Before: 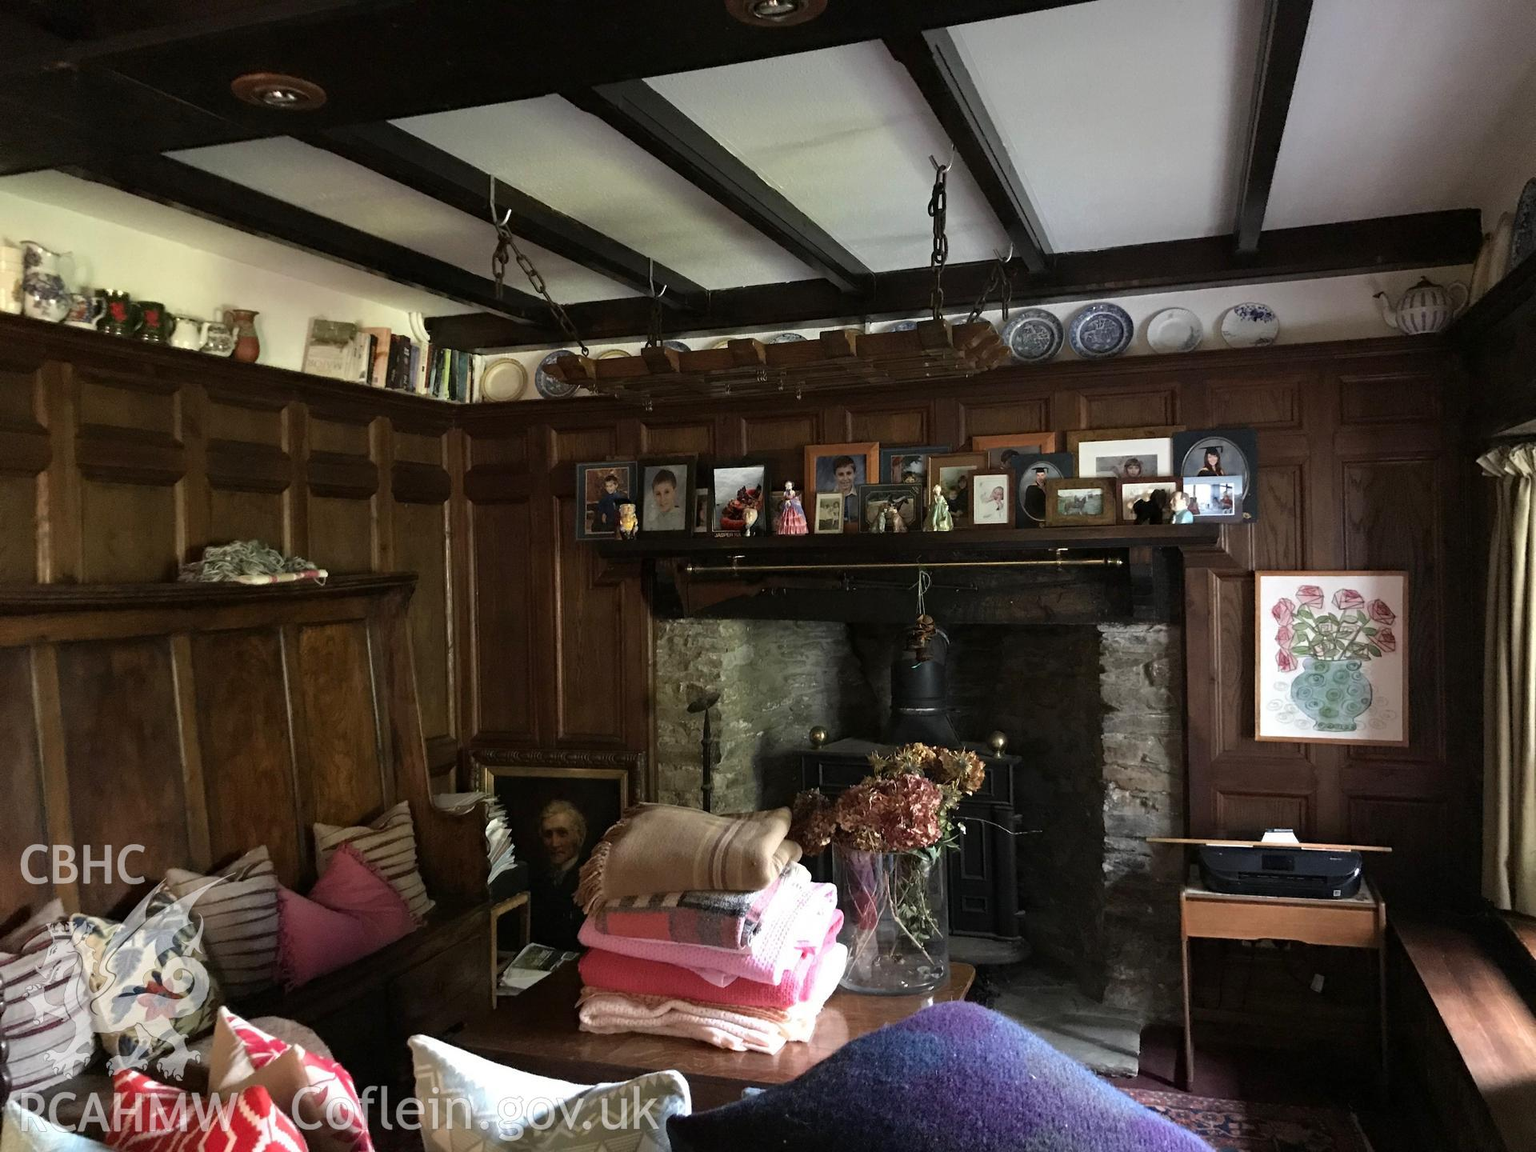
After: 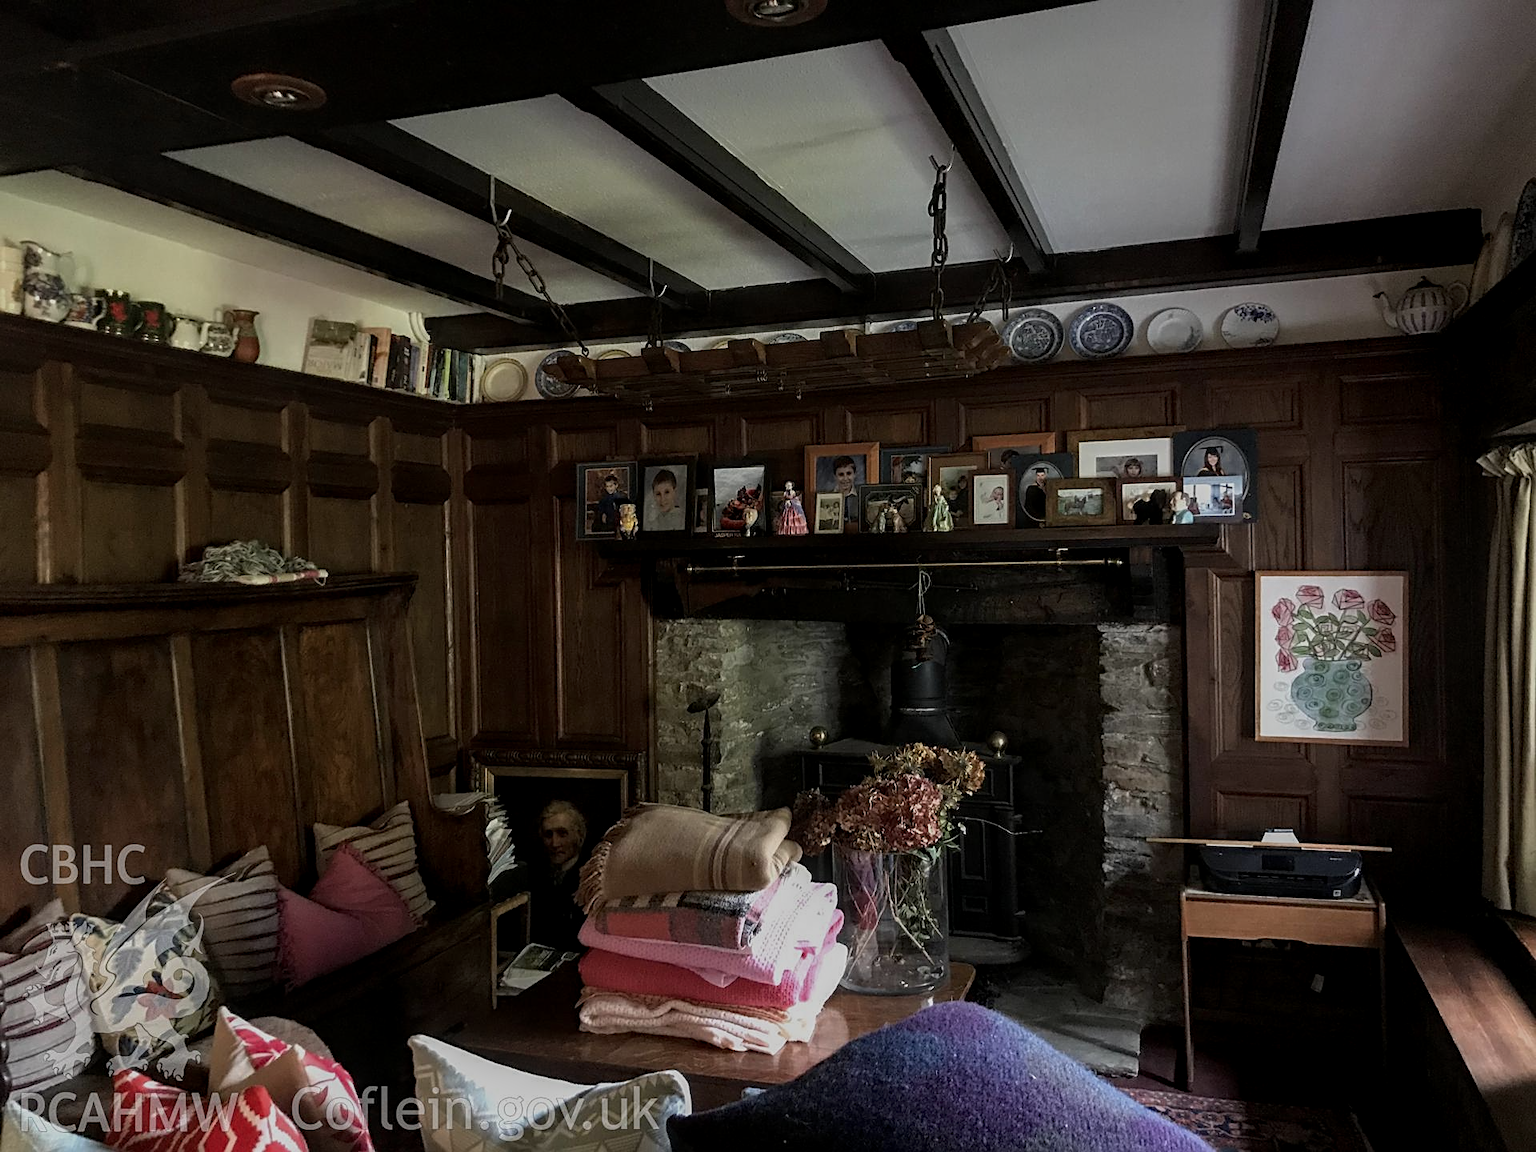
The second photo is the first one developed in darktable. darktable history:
local contrast: detail 130%
tone equalizer: on, module defaults
exposure: exposure -0.916 EV, compensate highlight preservation false
sharpen: on, module defaults
